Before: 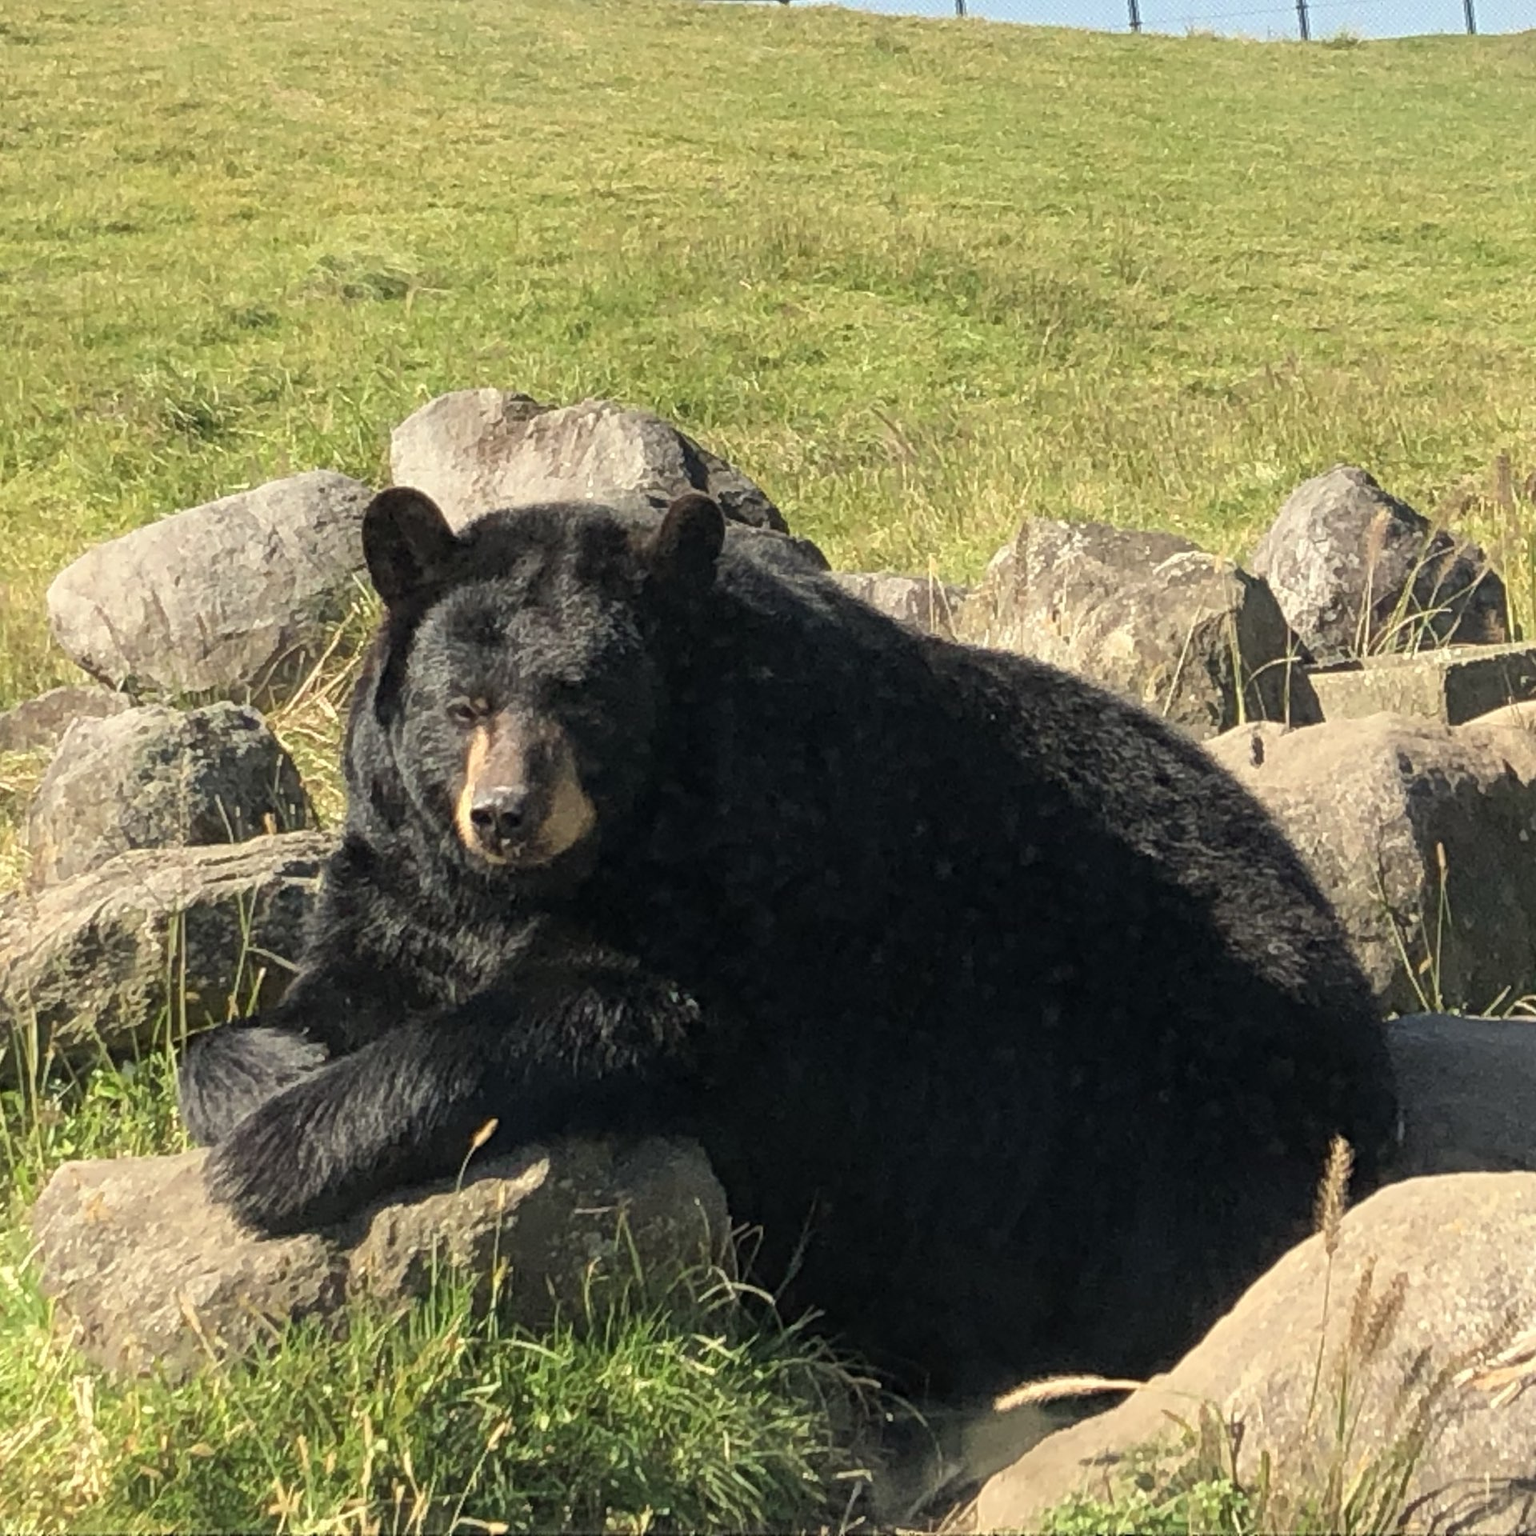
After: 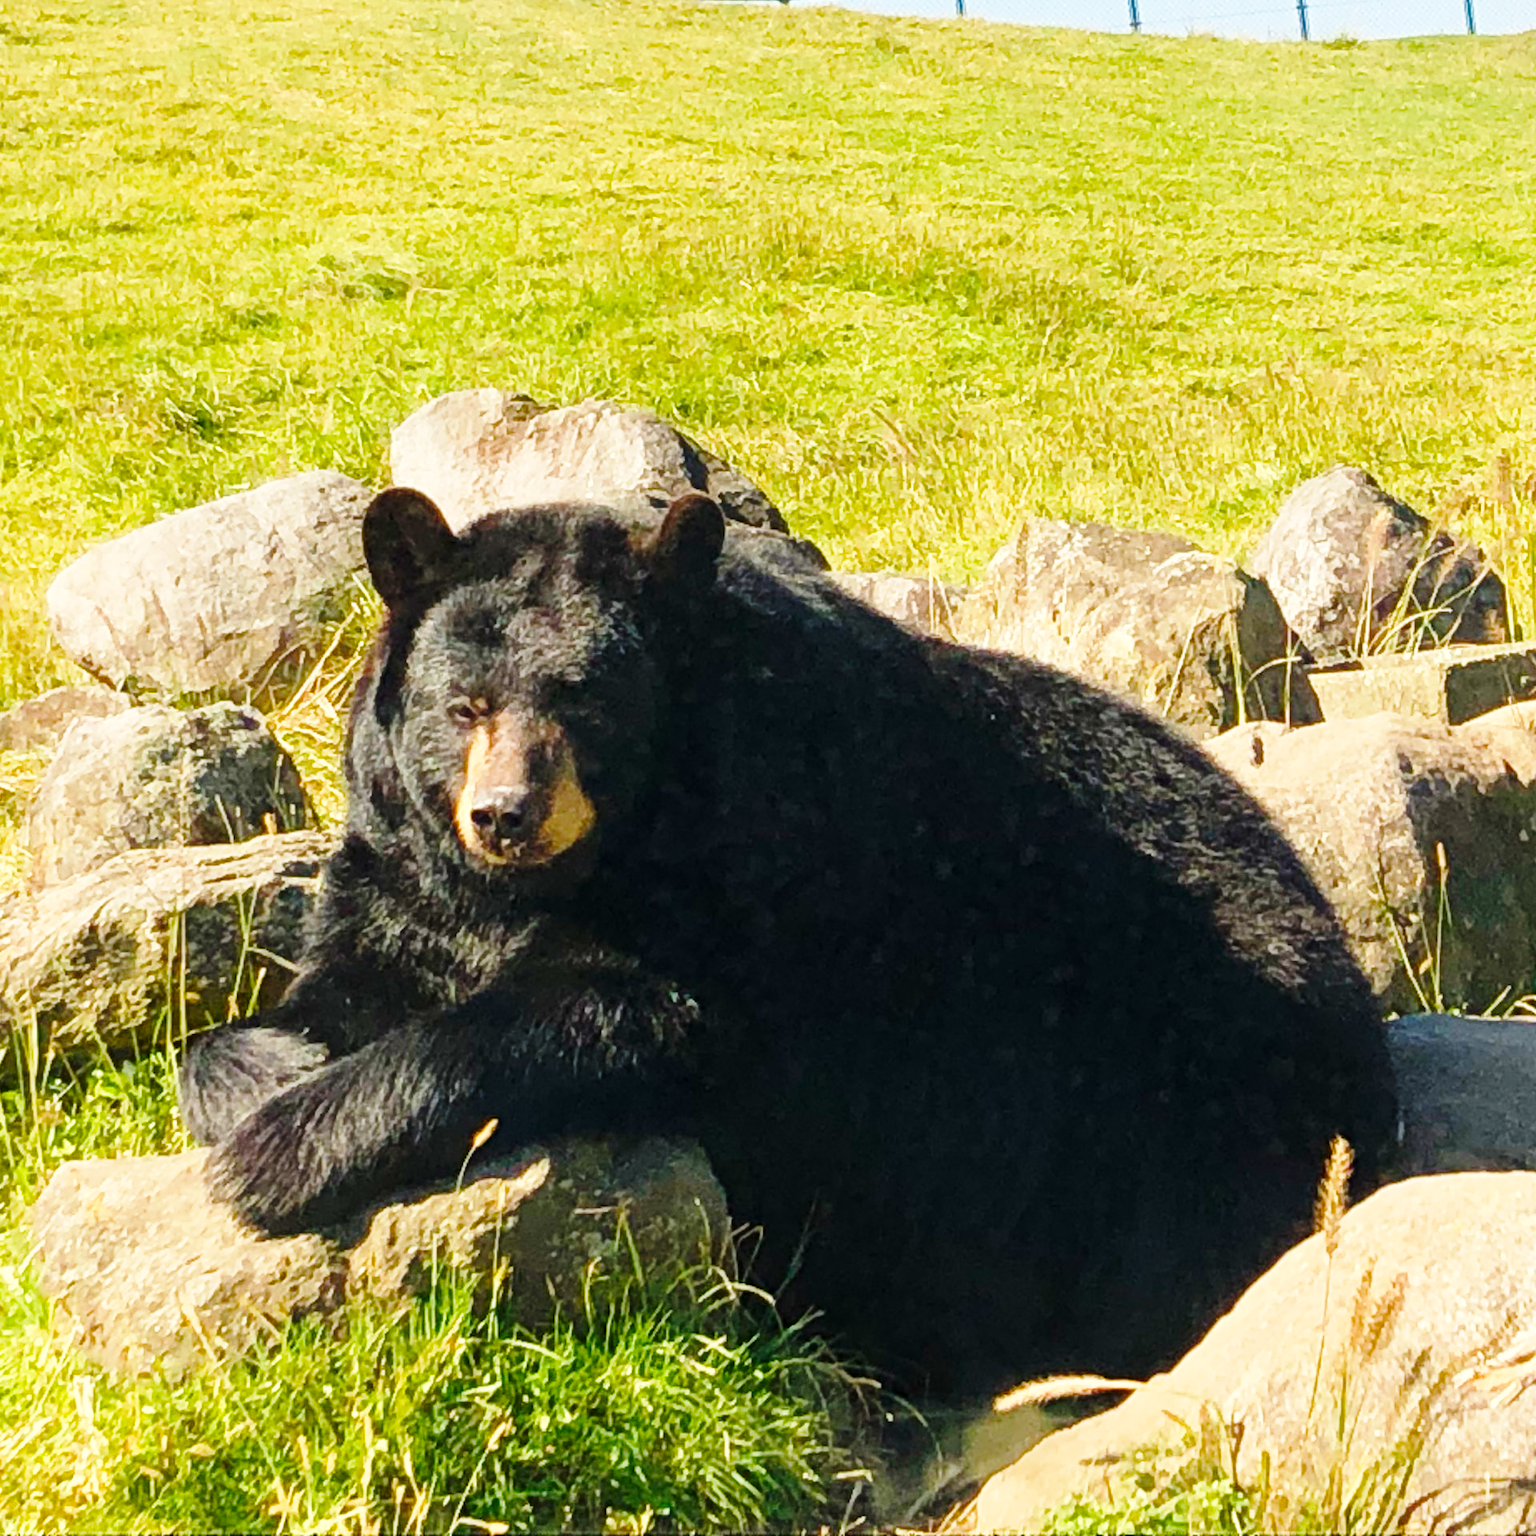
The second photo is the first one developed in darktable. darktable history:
color balance rgb: power › hue 61.05°, highlights gain › chroma 0.23%, highlights gain › hue 330.21°, perceptual saturation grading › global saturation 23.591%, perceptual saturation grading › highlights -23.571%, perceptual saturation grading › mid-tones 24.068%, perceptual saturation grading › shadows 41.201%, global vibrance 20%
base curve: curves: ch0 [(0, 0) (0.028, 0.03) (0.121, 0.232) (0.46, 0.748) (0.859, 0.968) (1, 1)], preserve colors none
